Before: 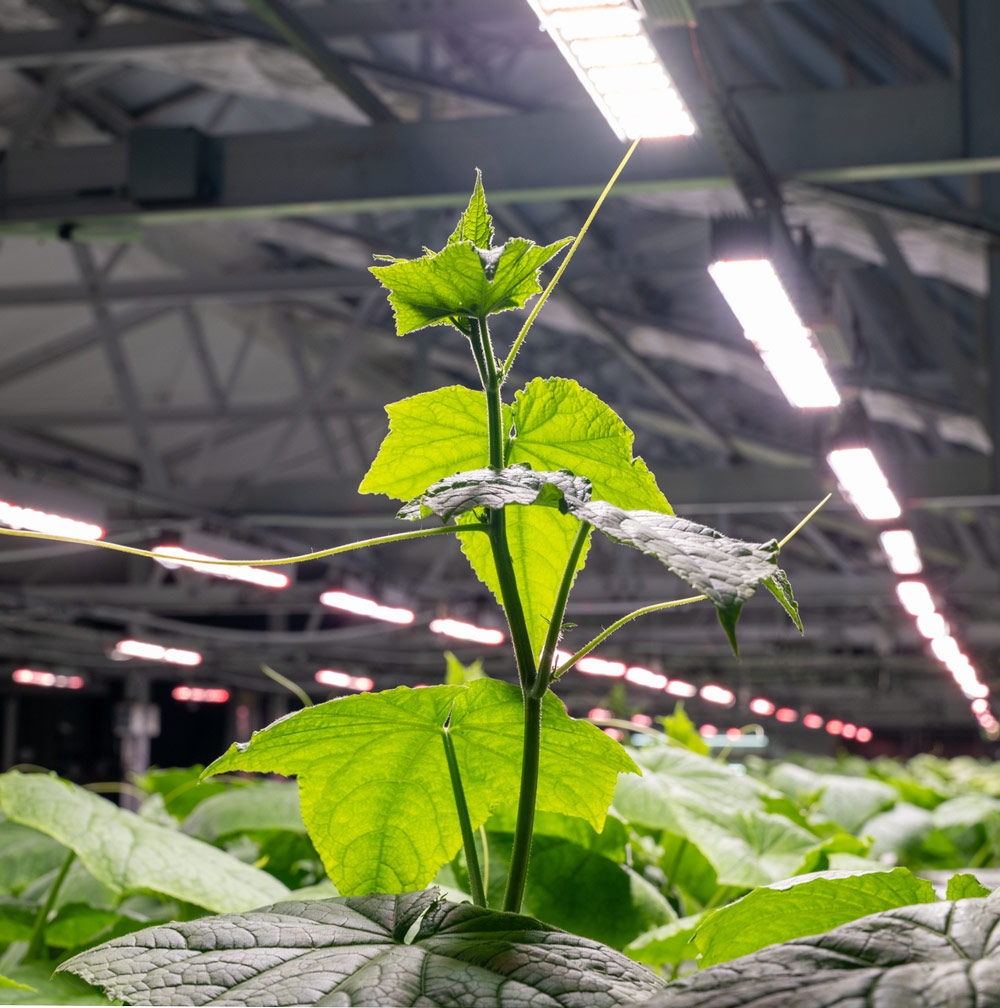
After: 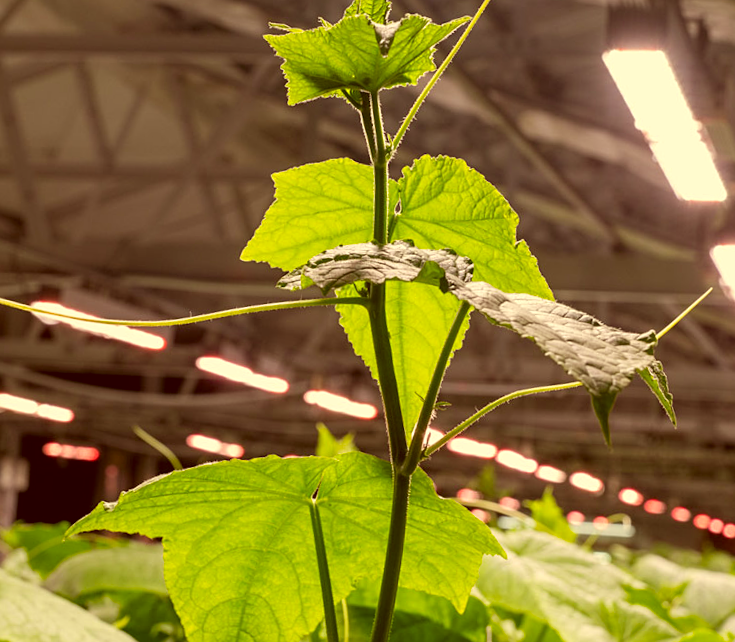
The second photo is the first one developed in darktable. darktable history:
sharpen: amount 0.2
color correction: highlights a* 1.12, highlights b* 24.26, shadows a* 15.58, shadows b* 24.26
crop and rotate: angle -3.37°, left 9.79%, top 20.73%, right 12.42%, bottom 11.82%
